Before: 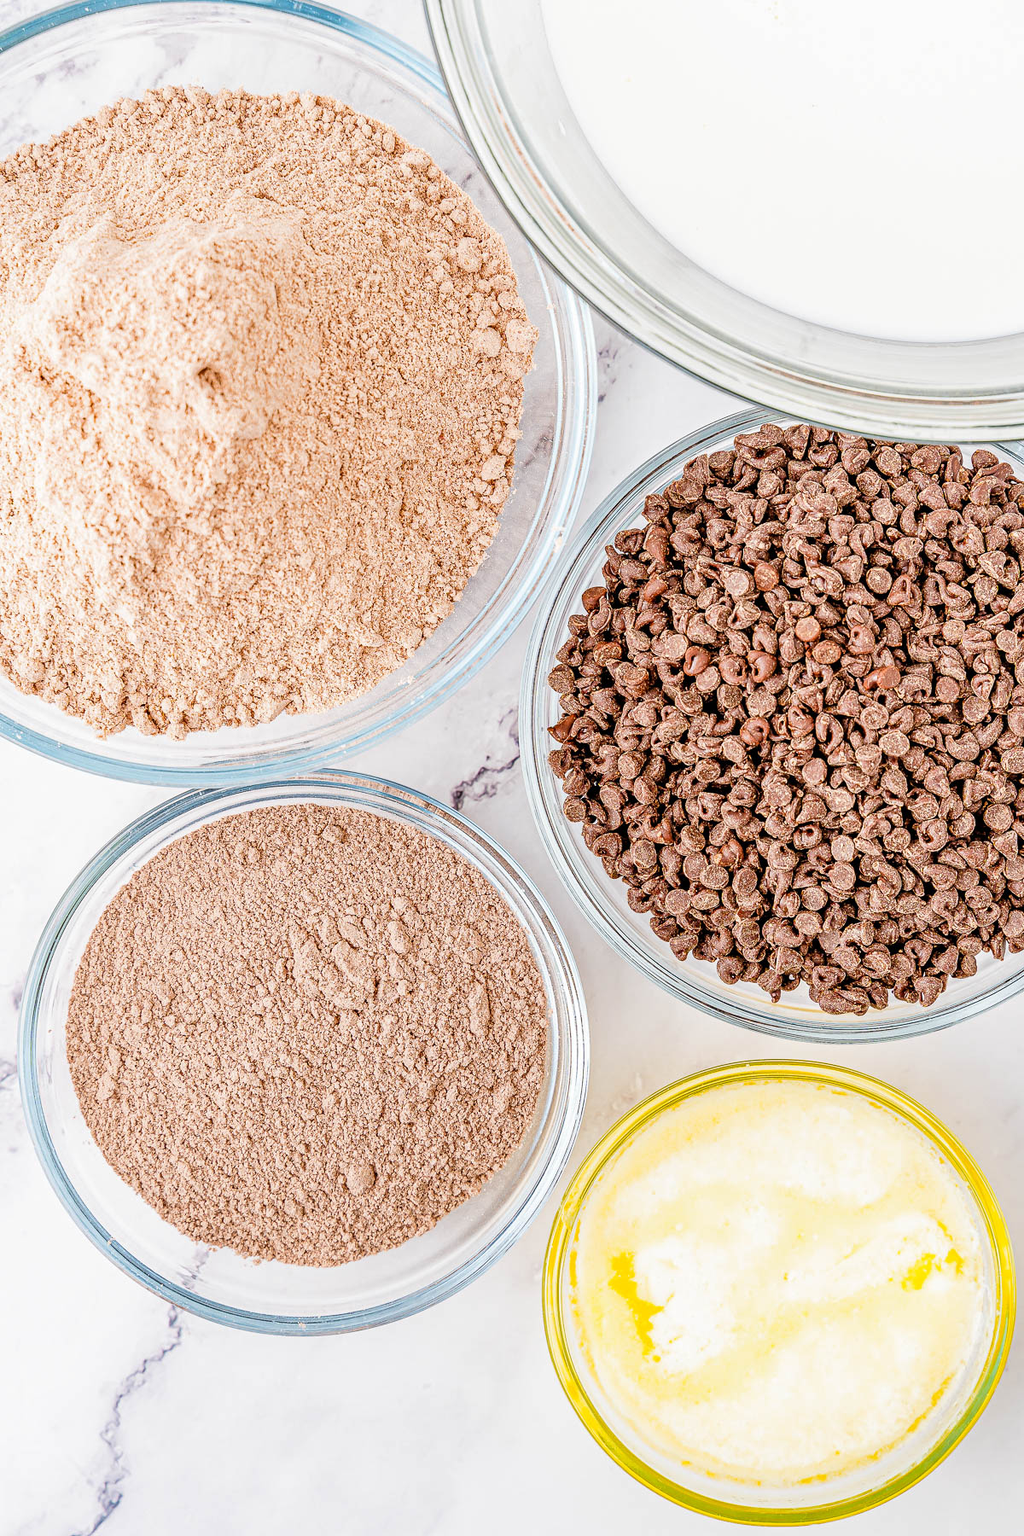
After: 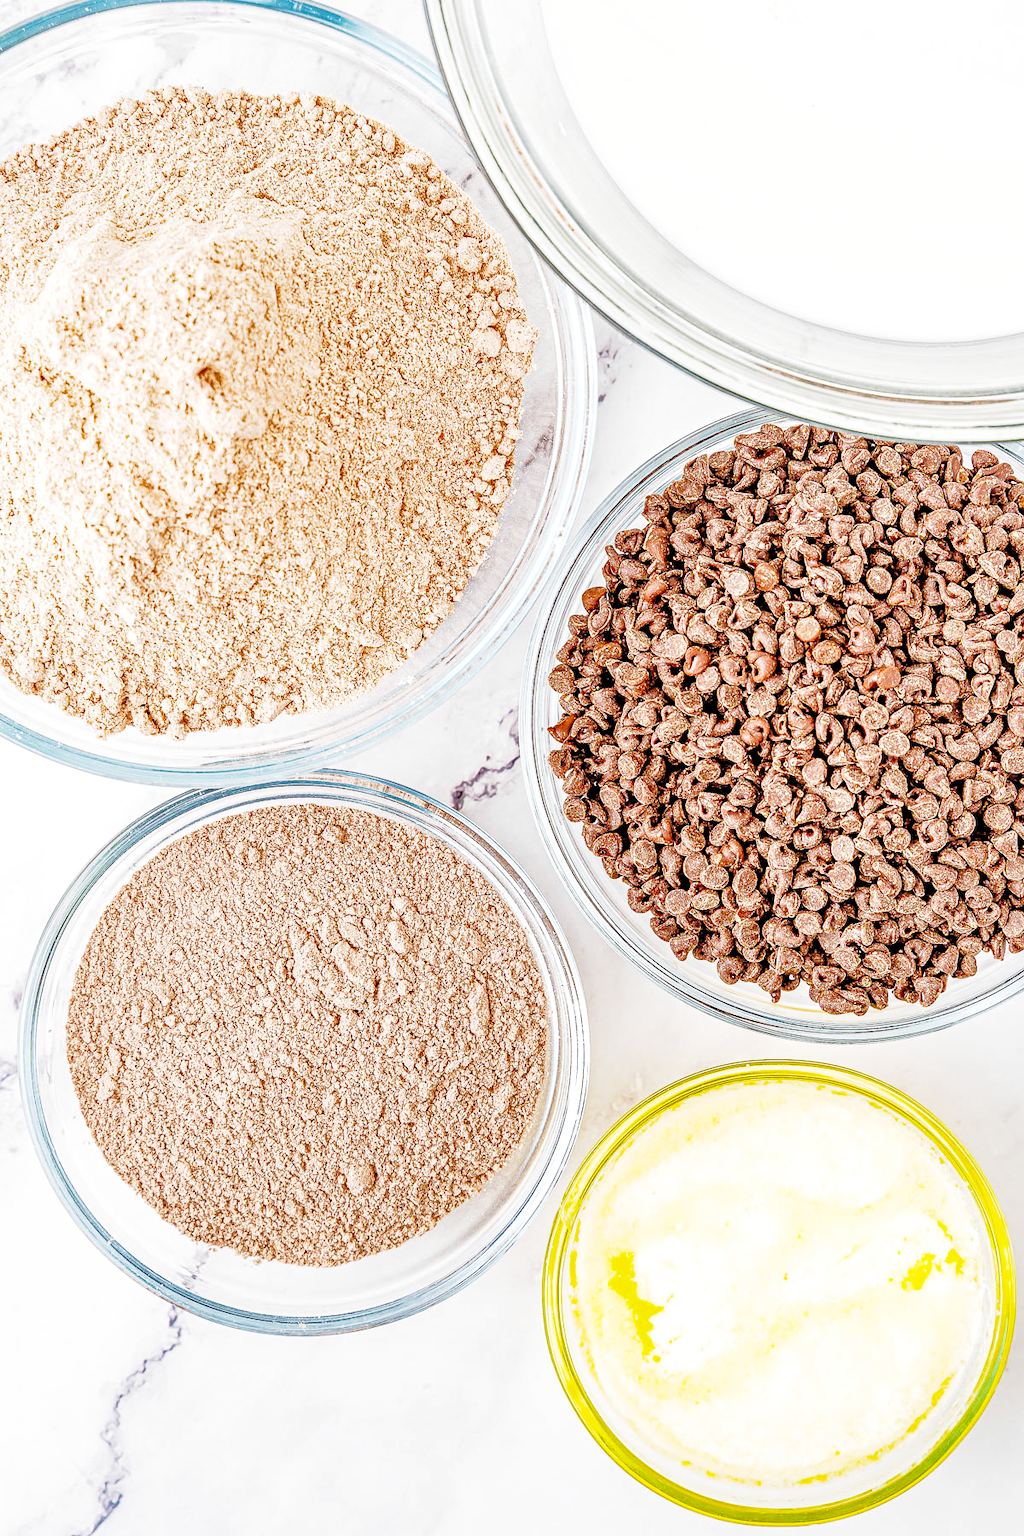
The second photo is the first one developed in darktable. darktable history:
shadows and highlights: on, module defaults
local contrast: highlights 106%, shadows 102%, detail 120%, midtone range 0.2
base curve: curves: ch0 [(0, 0) (0.028, 0.03) (0.121, 0.232) (0.46, 0.748) (0.859, 0.968) (1, 1)], preserve colors none
